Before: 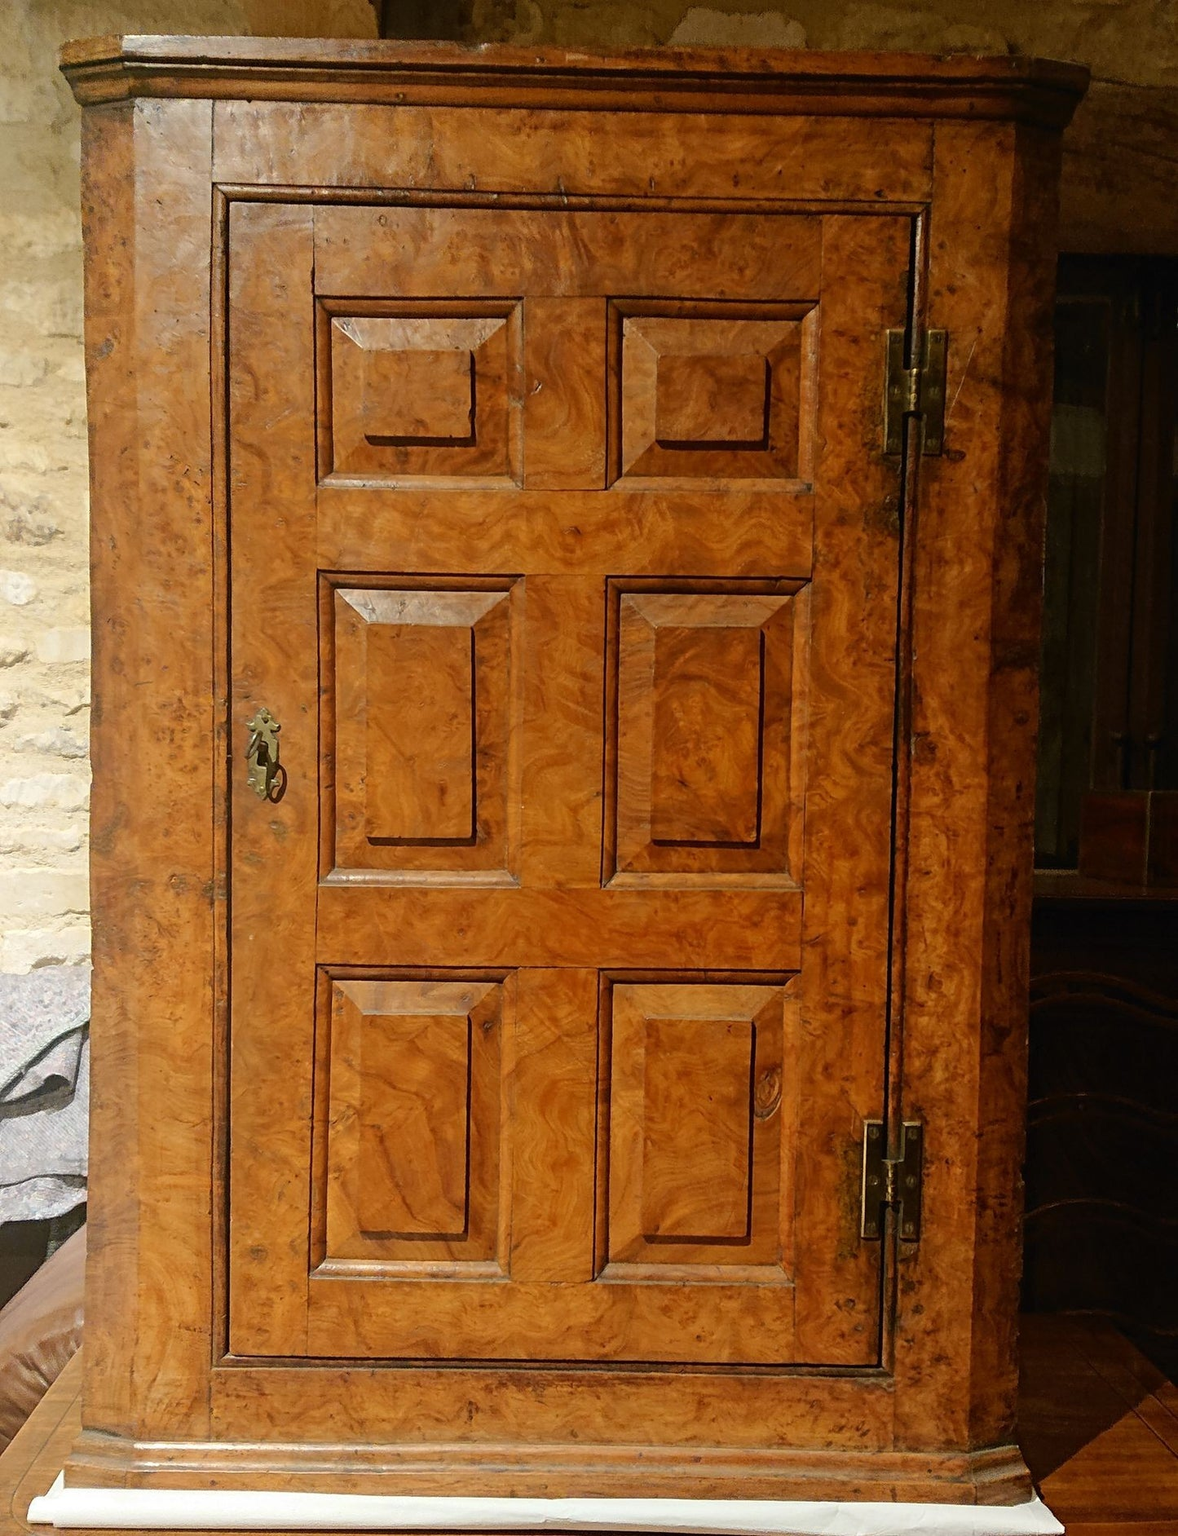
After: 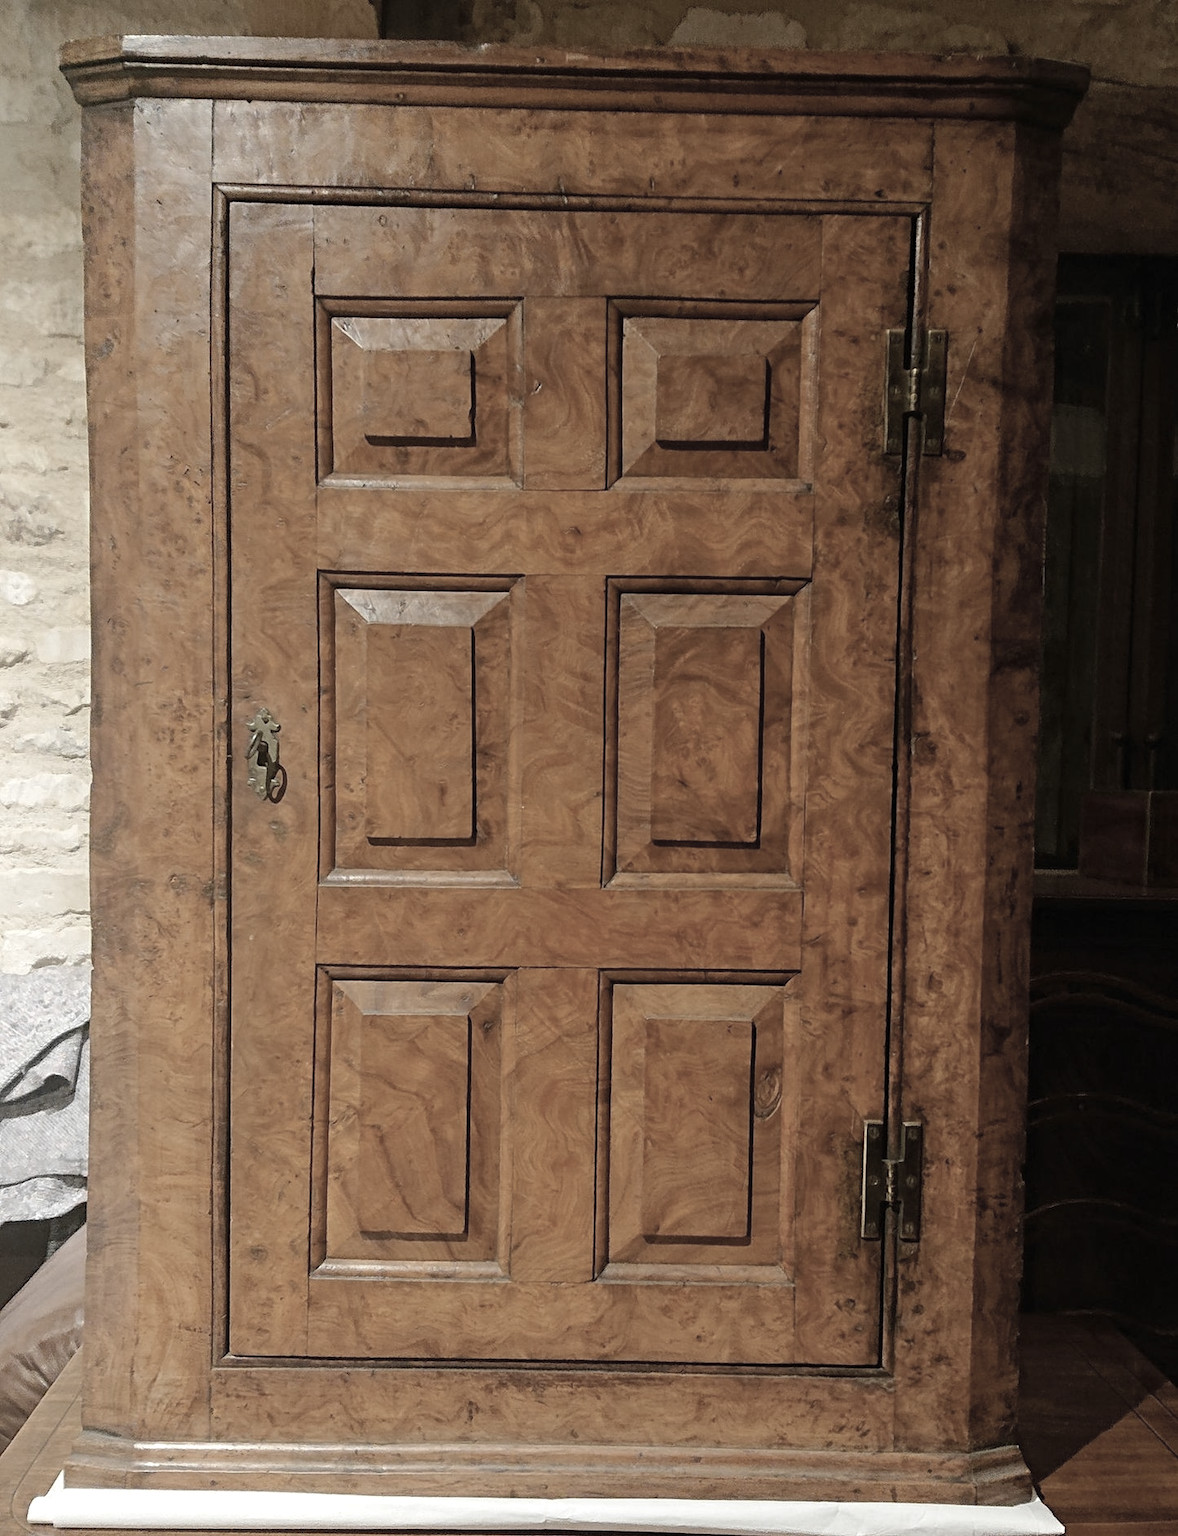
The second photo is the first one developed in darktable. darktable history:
tone equalizer: edges refinement/feathering 500, mask exposure compensation -1.57 EV, preserve details no
color zones: curves: ch0 [(0, 0.613) (0.01, 0.613) (0.245, 0.448) (0.498, 0.529) (0.642, 0.665) (0.879, 0.777) (0.99, 0.613)]; ch1 [(0, 0.035) (0.121, 0.189) (0.259, 0.197) (0.415, 0.061) (0.589, 0.022) (0.732, 0.022) (0.857, 0.026) (0.991, 0.053)]
exposure: exposure 0.135 EV, compensate highlight preservation false
